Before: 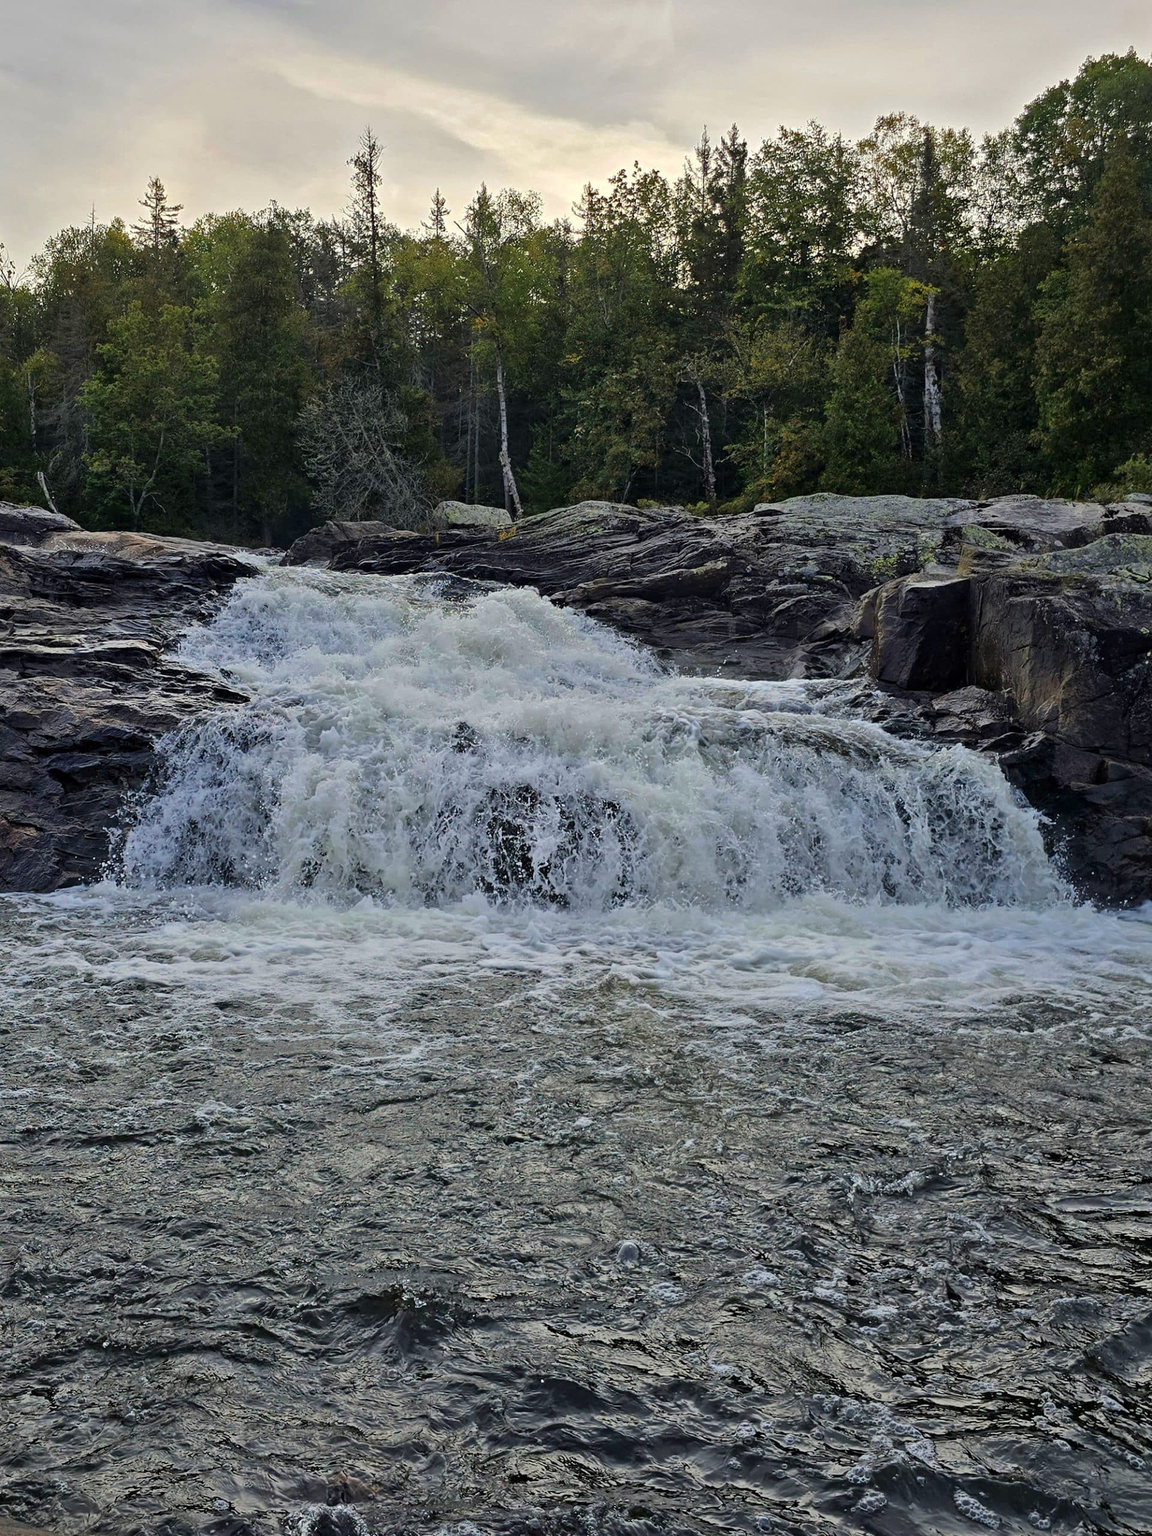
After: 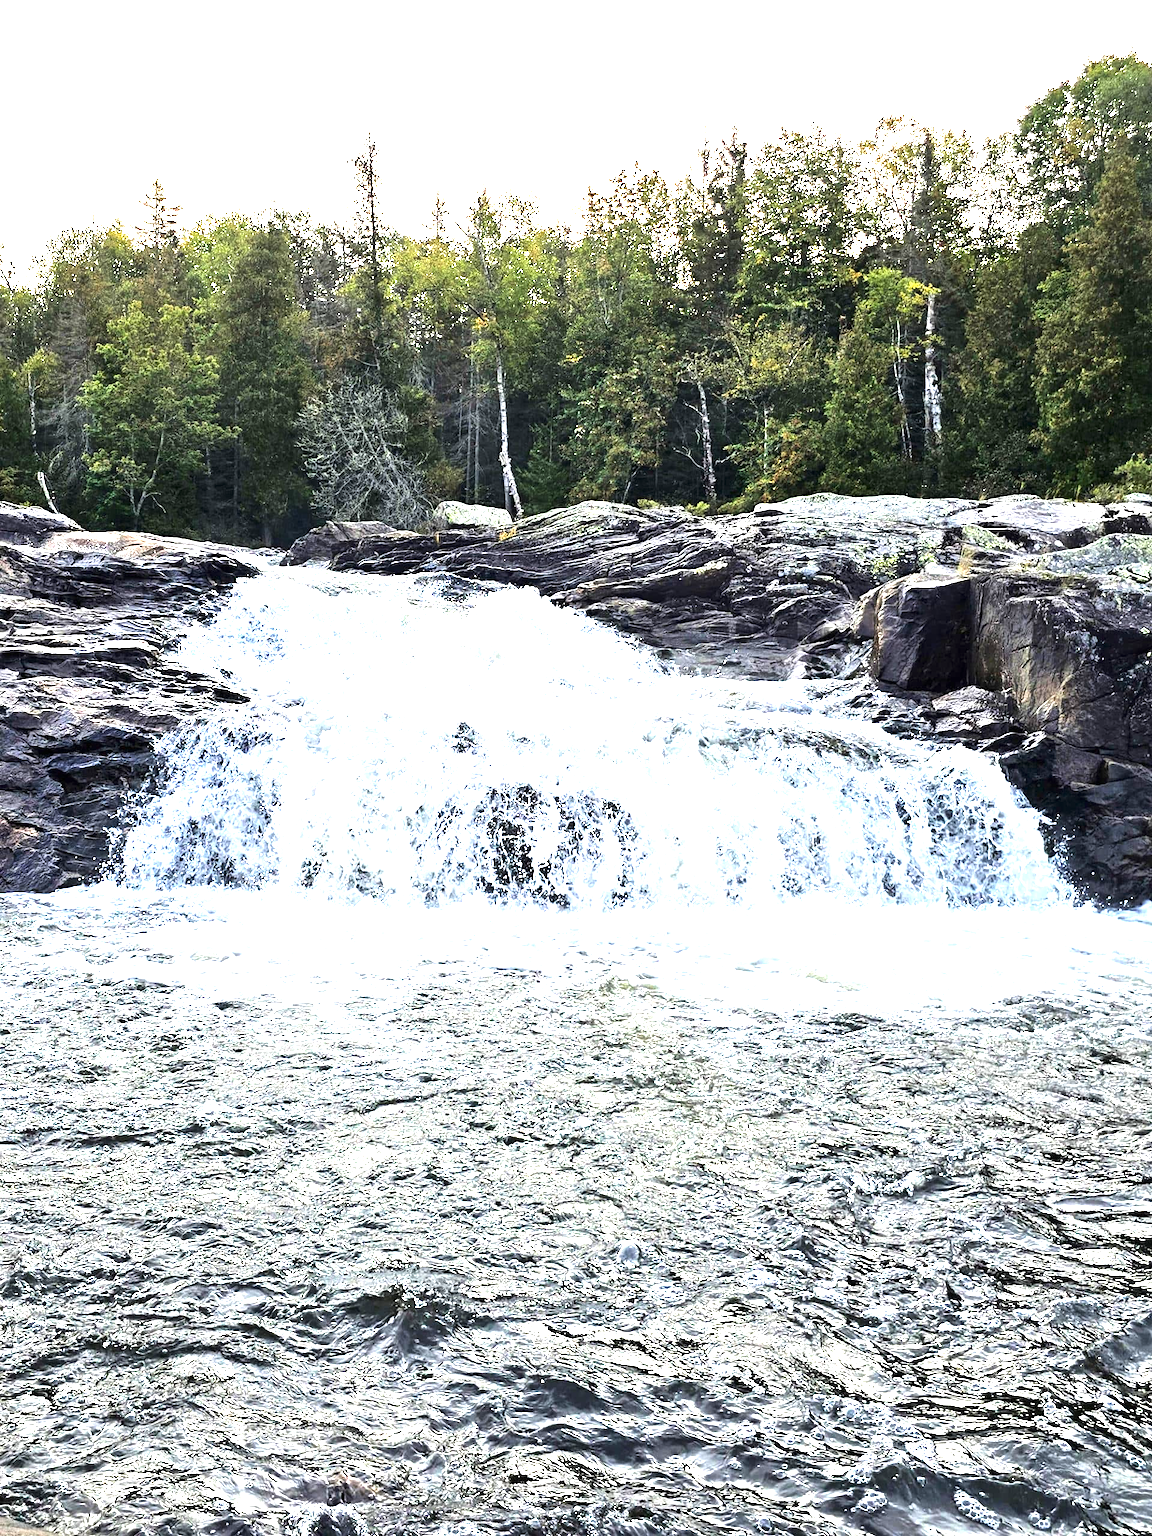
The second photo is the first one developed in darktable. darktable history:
exposure: black level correction 0, exposure 1.945 EV, compensate highlight preservation false
tone equalizer: -8 EV -0.714 EV, -7 EV -0.686 EV, -6 EV -0.596 EV, -5 EV -0.392 EV, -3 EV 0.38 EV, -2 EV 0.6 EV, -1 EV 0.693 EV, +0 EV 0.721 EV, edges refinement/feathering 500, mask exposure compensation -1.57 EV, preserve details no
